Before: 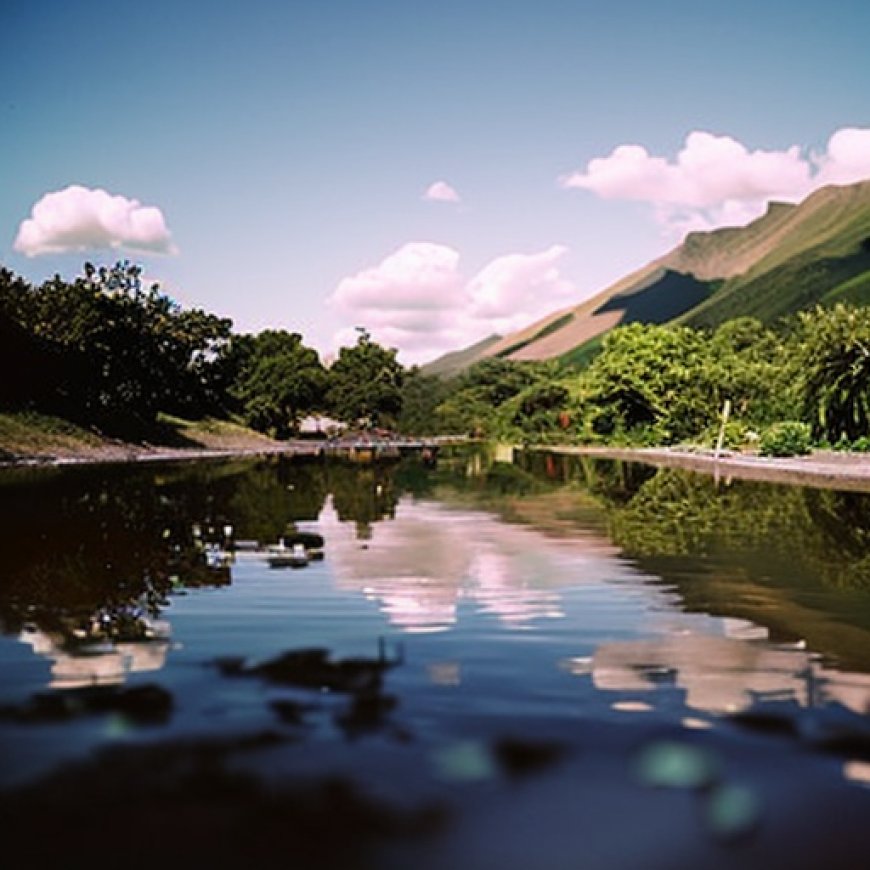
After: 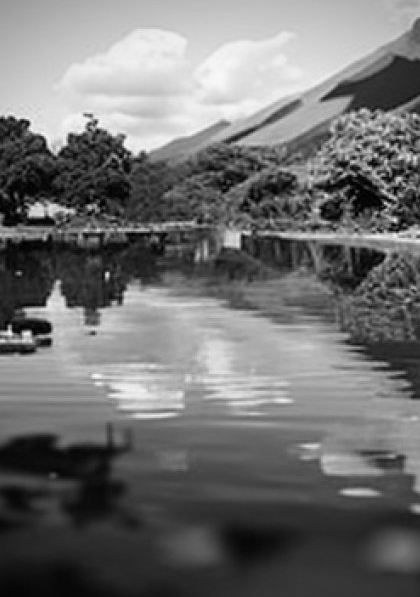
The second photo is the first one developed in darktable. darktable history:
white balance: red 0.967, blue 1.049
crop: left 31.379%, top 24.658%, right 20.326%, bottom 6.628%
color correction: highlights a* 5.62, highlights b* 33.57, shadows a* -25.86, shadows b* 4.02
monochrome: a -6.99, b 35.61, size 1.4
vignetting: on, module defaults
